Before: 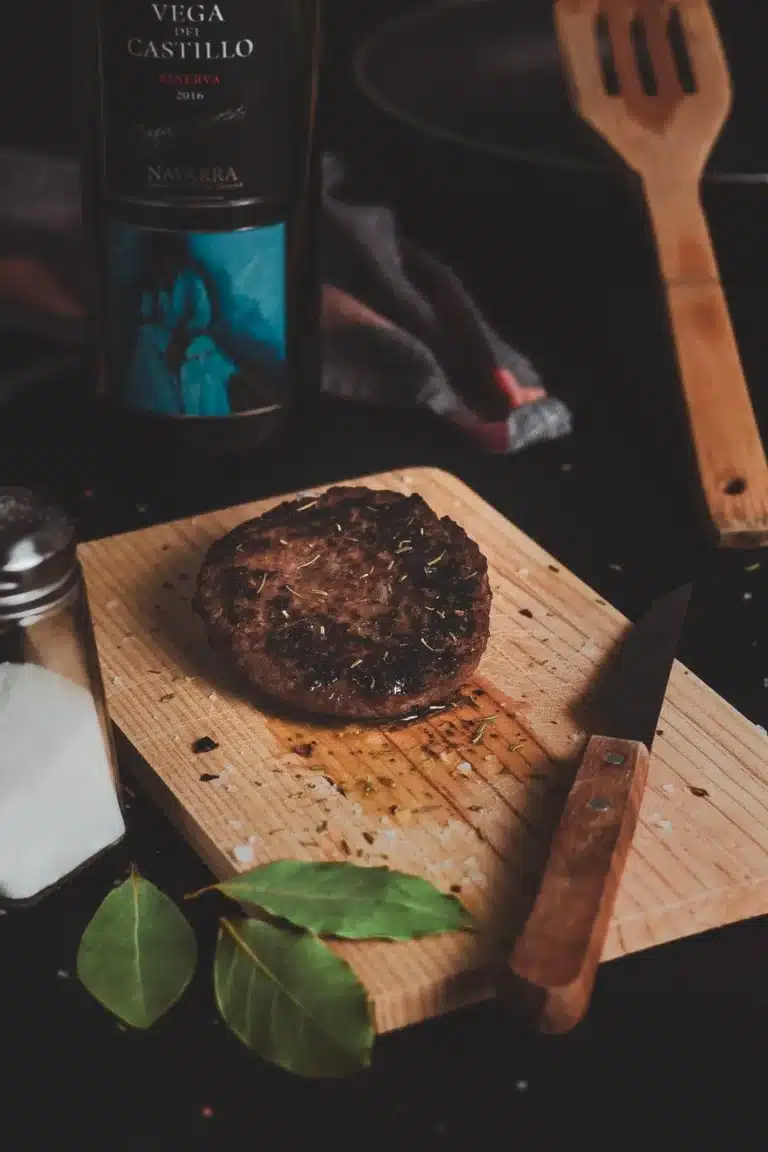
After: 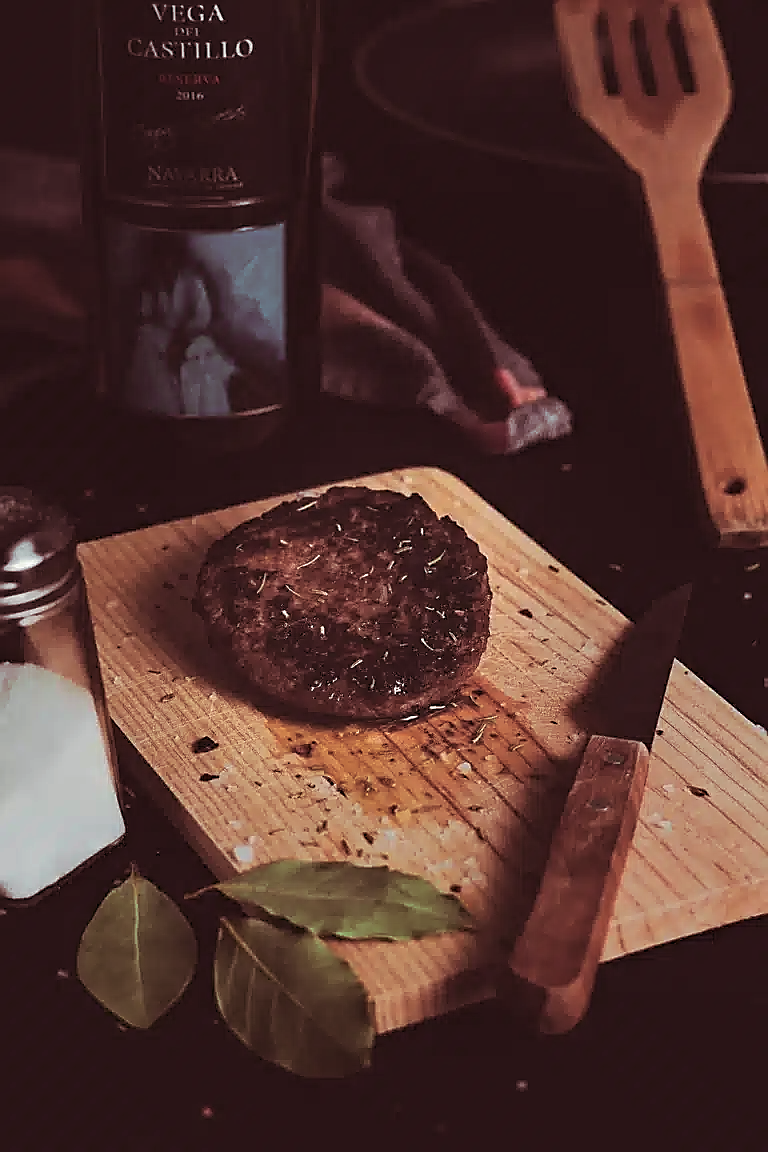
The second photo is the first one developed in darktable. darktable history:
sharpen: radius 1.4, amount 1.25, threshold 0.7
split-toning: on, module defaults
haze removal: compatibility mode true, adaptive false
